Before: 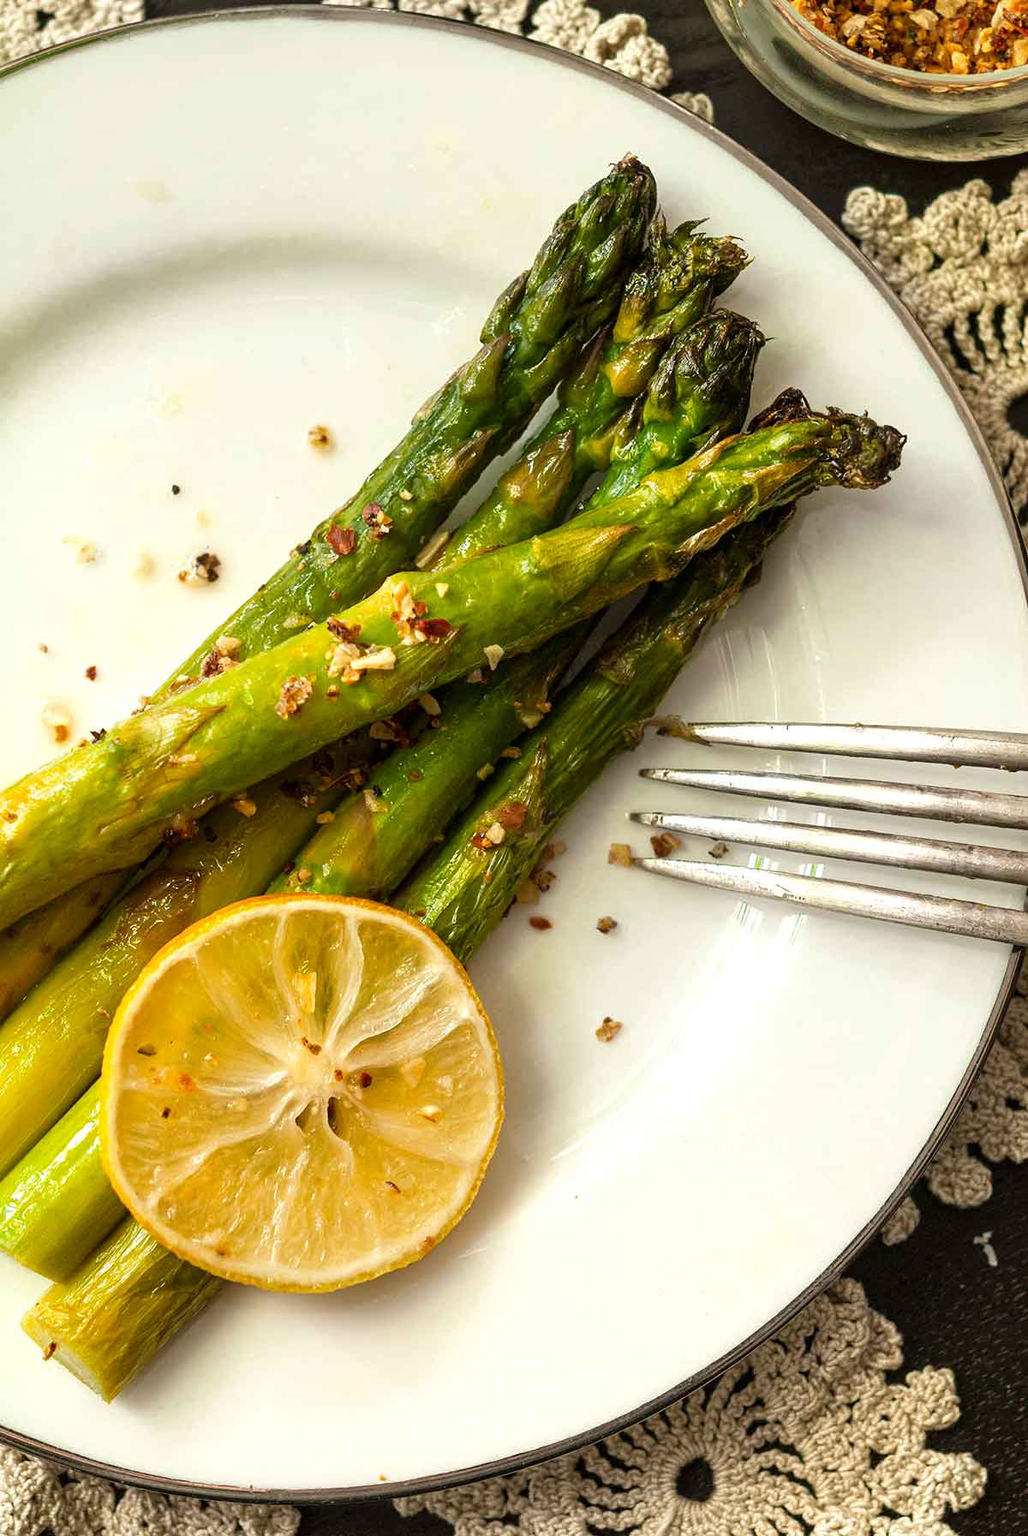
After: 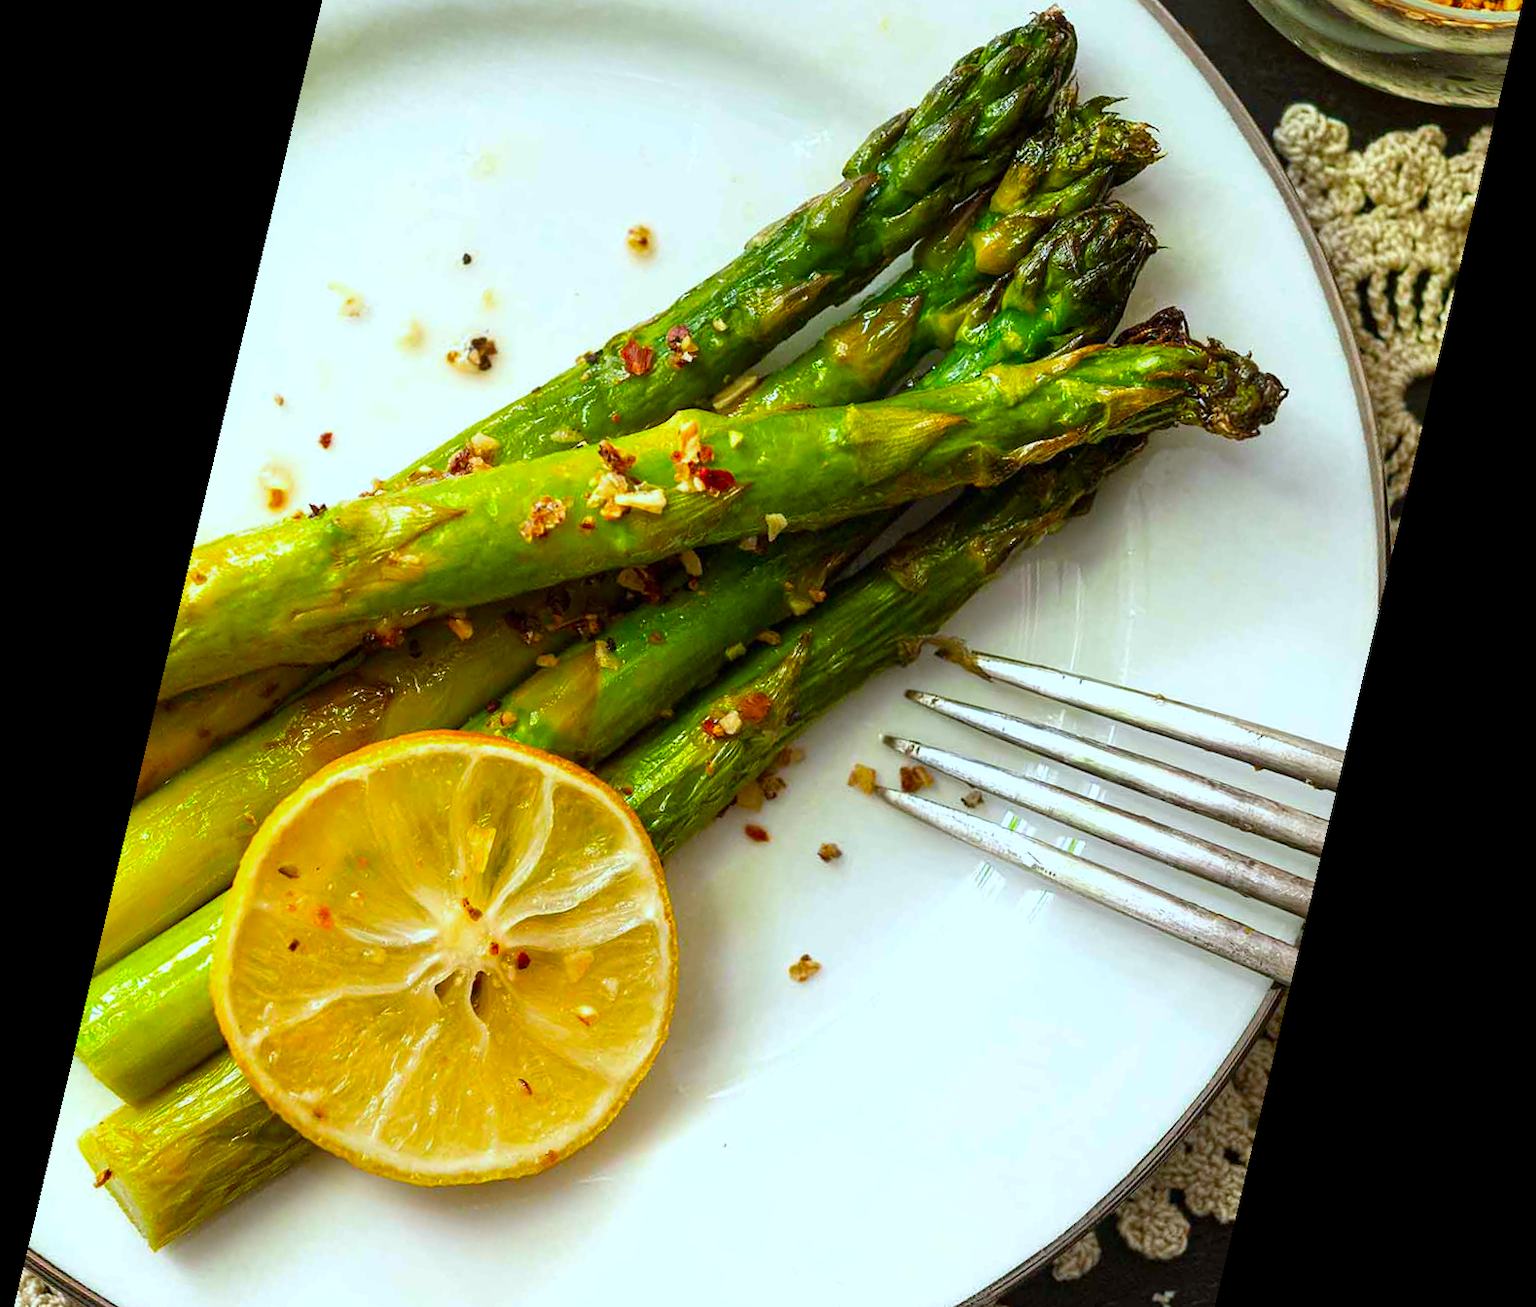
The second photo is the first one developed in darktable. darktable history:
white balance: red 0.924, blue 1.095
crop: top 16.727%, bottom 16.727%
contrast brightness saturation: saturation 0.5
rotate and perspective: rotation 13.27°, automatic cropping off
